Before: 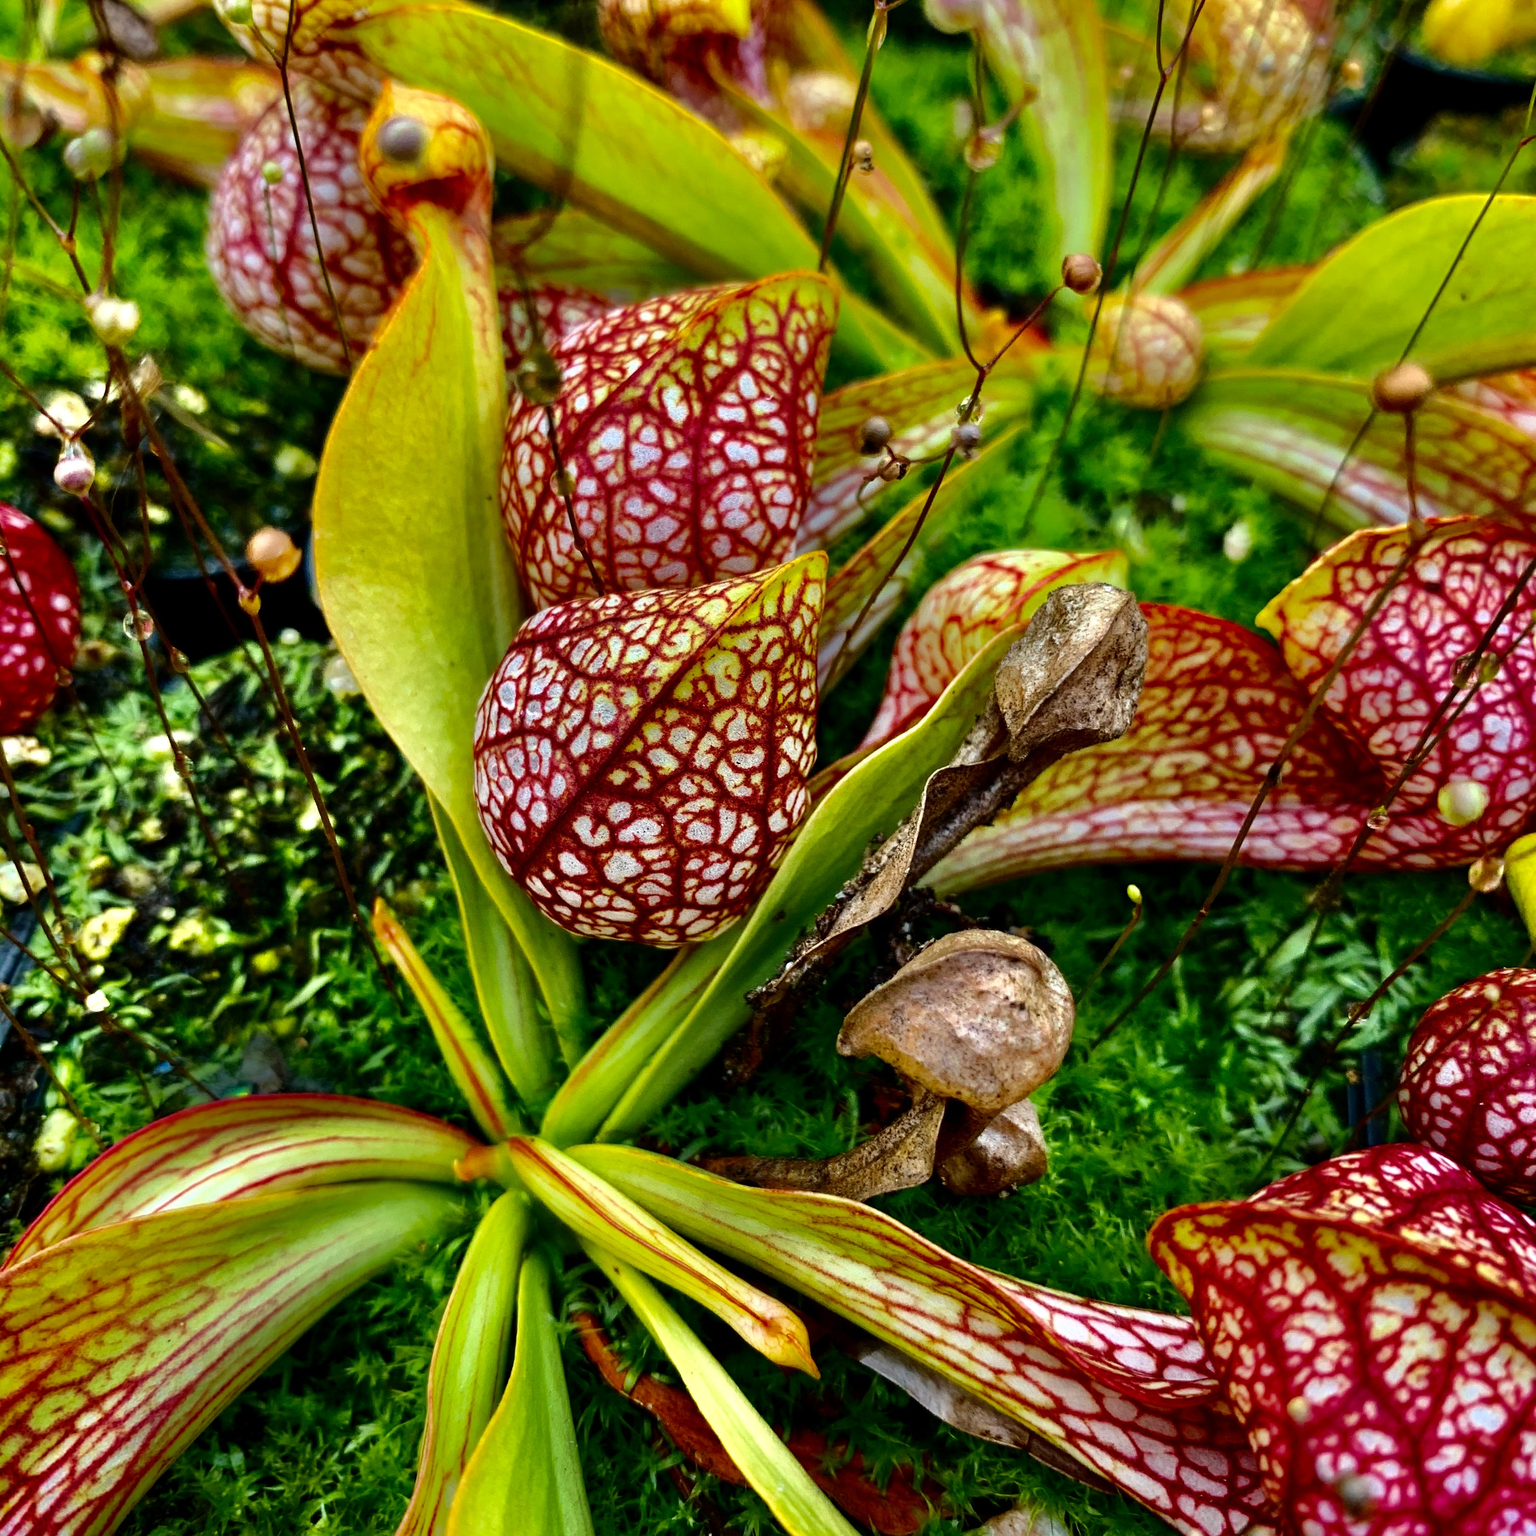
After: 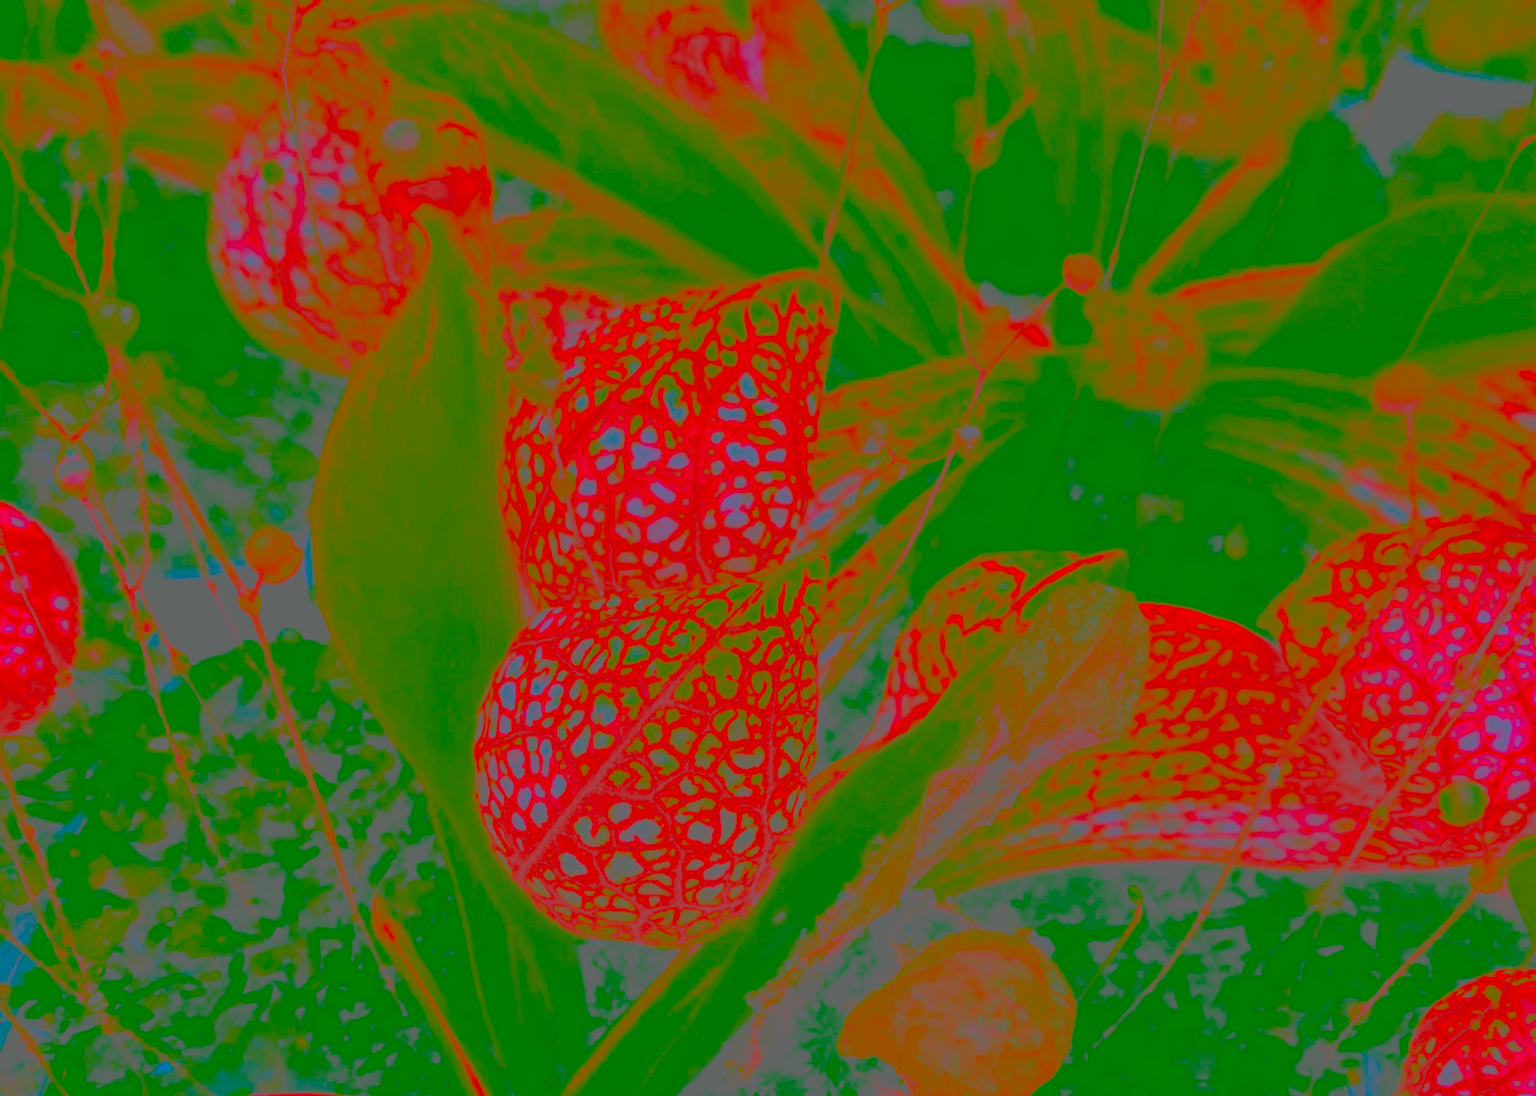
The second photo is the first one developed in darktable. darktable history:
contrast brightness saturation: contrast -0.99, brightness -0.17, saturation 0.75
crop: bottom 28.576%
tone curve: curves: ch0 [(0, 0) (0.114, 0.083) (0.303, 0.285) (0.447, 0.51) (0.602, 0.697) (0.772, 0.866) (0.999, 0.978)]; ch1 [(0, 0) (0.389, 0.352) (0.458, 0.433) (0.486, 0.474) (0.509, 0.505) (0.535, 0.528) (0.57, 0.579) (0.696, 0.706) (1, 1)]; ch2 [(0, 0) (0.369, 0.388) (0.449, 0.431) (0.501, 0.5) (0.528, 0.527) (0.589, 0.608) (0.697, 0.721) (1, 1)], color space Lab, independent channels, preserve colors none
